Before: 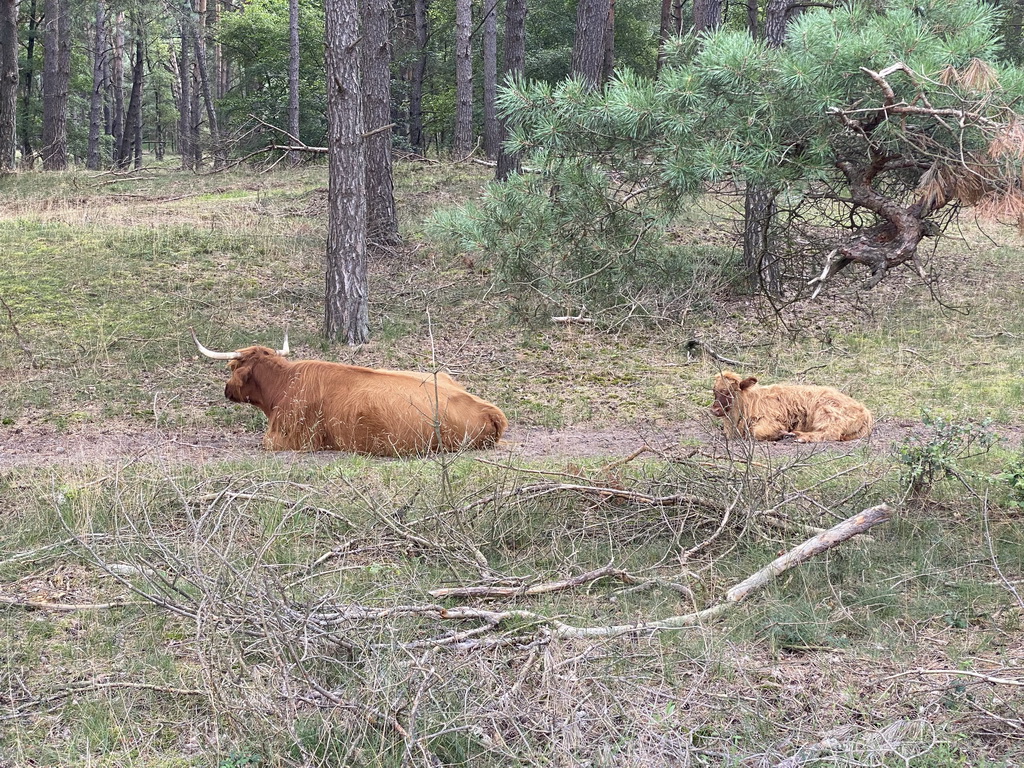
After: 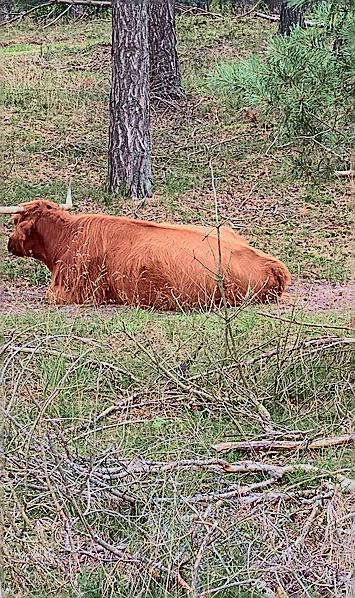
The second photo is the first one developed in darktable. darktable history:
exposure: exposure -0.427 EV, compensate highlight preservation false
tone curve: curves: ch0 [(0, 0) (0.128, 0.068) (0.292, 0.274) (0.453, 0.507) (0.653, 0.717) (0.785, 0.817) (0.995, 0.917)]; ch1 [(0, 0) (0.384, 0.365) (0.463, 0.447) (0.486, 0.474) (0.503, 0.497) (0.52, 0.525) (0.559, 0.591) (0.583, 0.623) (0.672, 0.699) (0.766, 0.773) (1, 1)]; ch2 [(0, 0) (0.374, 0.344) (0.446, 0.443) (0.501, 0.5) (0.527, 0.549) (0.565, 0.582) (0.624, 0.632) (1, 1)], color space Lab, independent channels, preserve colors none
sharpen: radius 1.366, amount 1.239, threshold 0.821
crop and rotate: left 21.286%, top 19.026%, right 43.997%, bottom 2.996%
